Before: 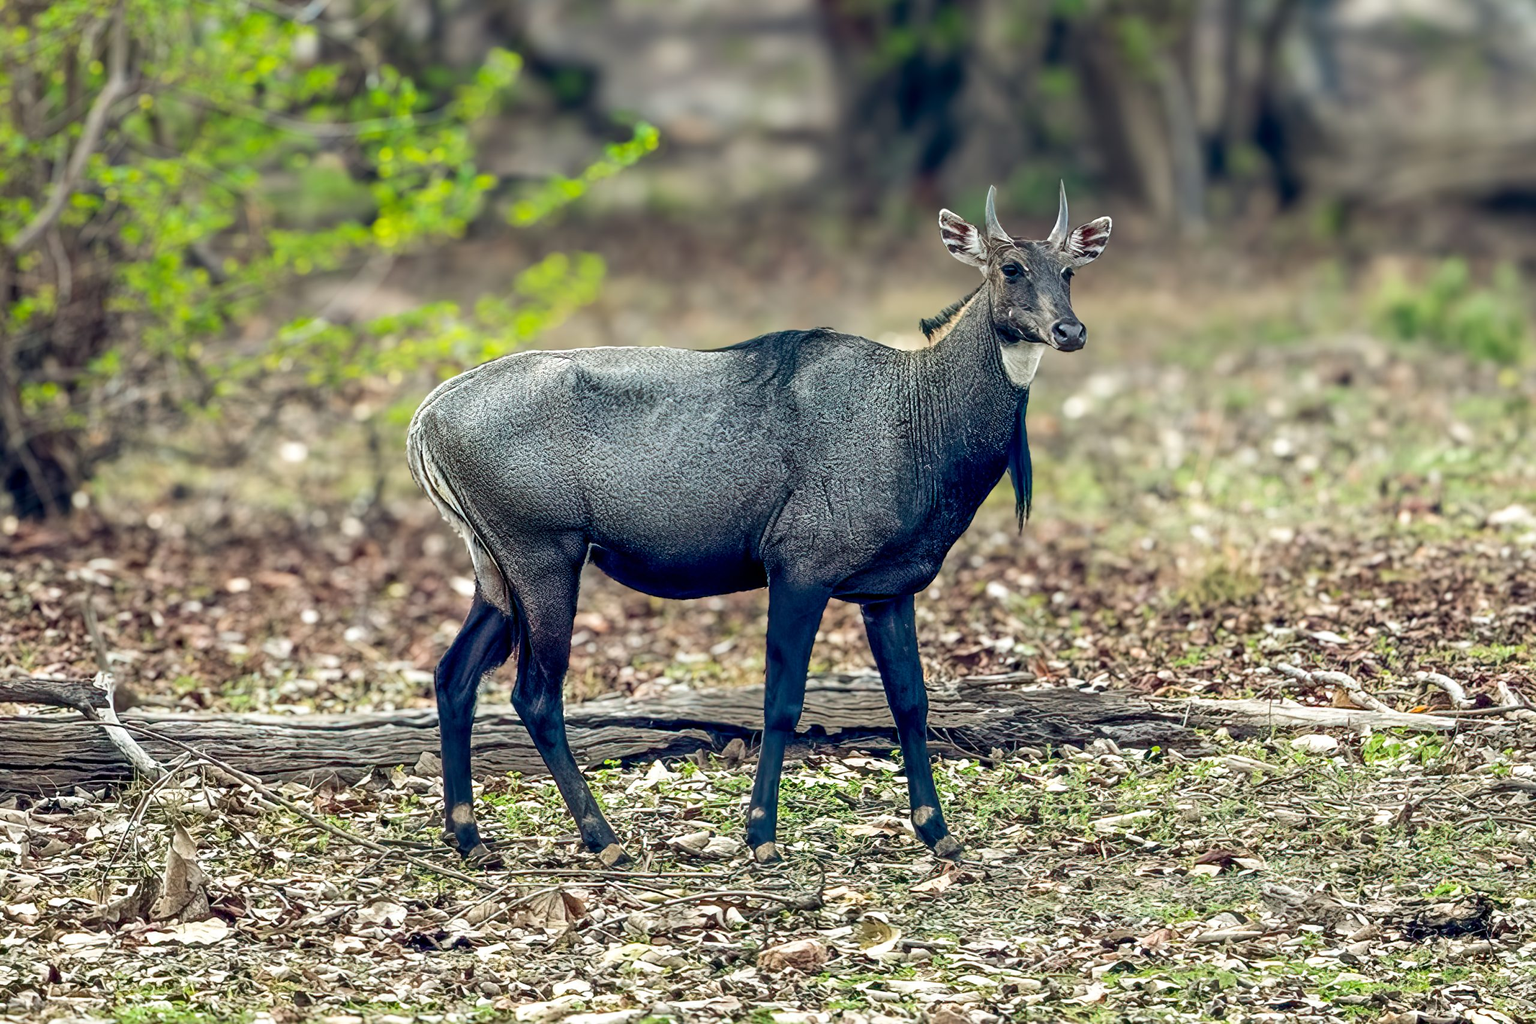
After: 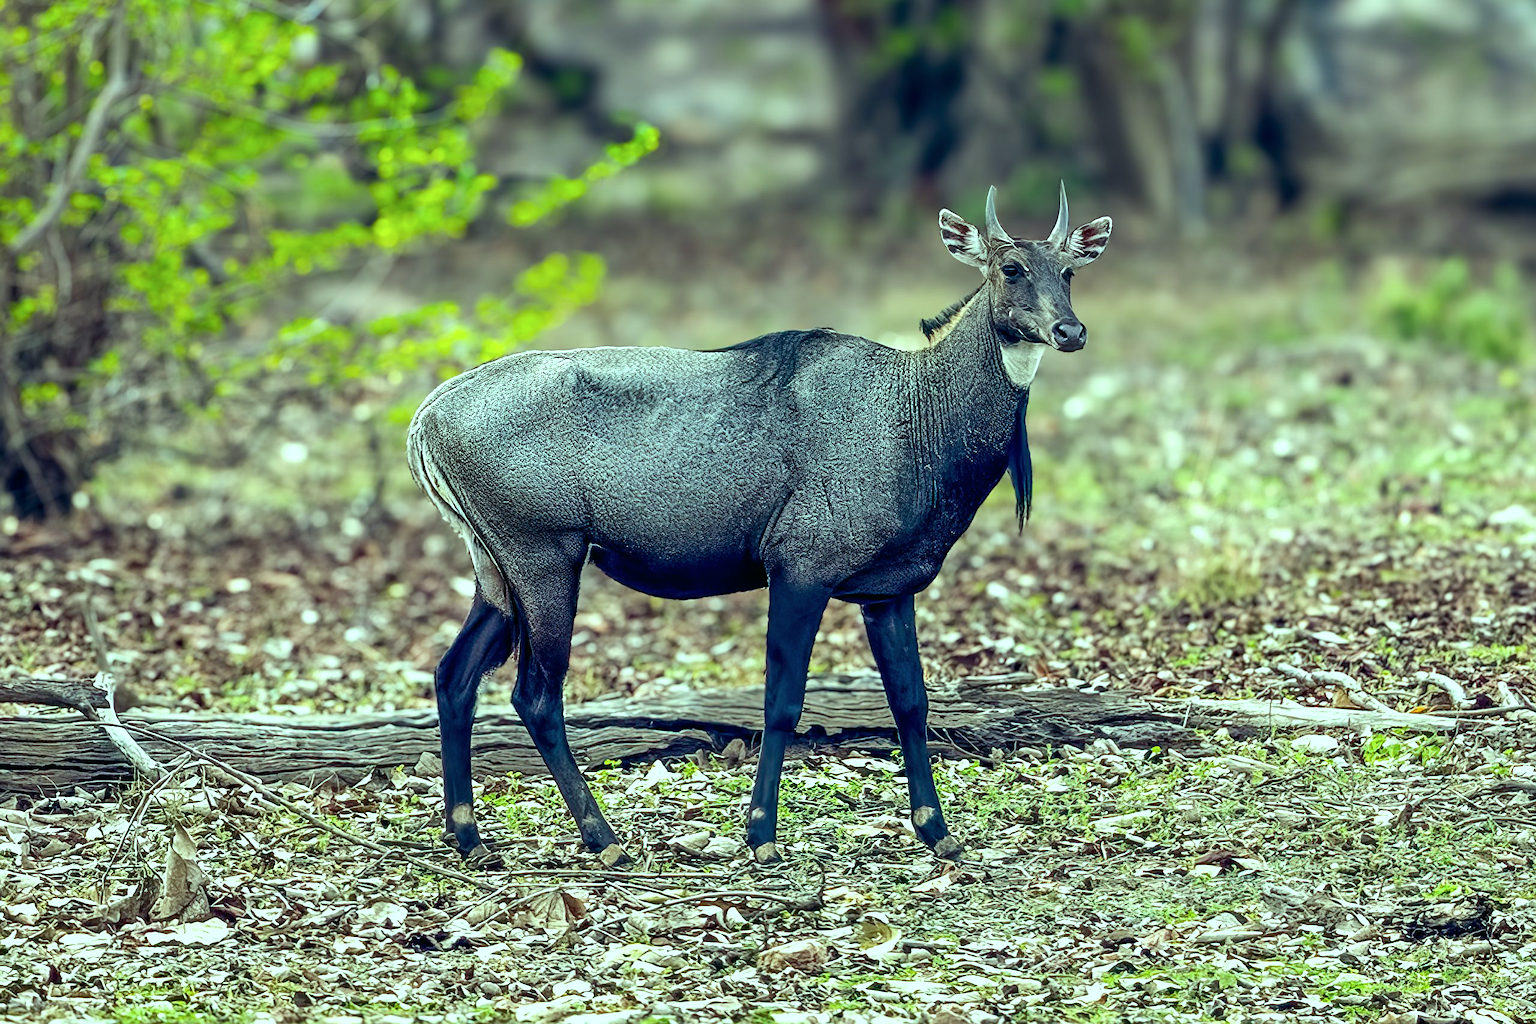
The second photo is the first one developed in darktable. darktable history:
color calibration: output colorfulness [0, 0.315, 0, 0], x 0.341, y 0.355, temperature 5166 K
sharpen: radius 1, threshold 1
contrast brightness saturation: contrast 0.01, saturation -0.05
color balance: mode lift, gamma, gain (sRGB), lift [0.997, 0.979, 1.021, 1.011], gamma [1, 1.084, 0.916, 0.998], gain [1, 0.87, 1.13, 1.101], contrast 4.55%, contrast fulcrum 38.24%, output saturation 104.09%
